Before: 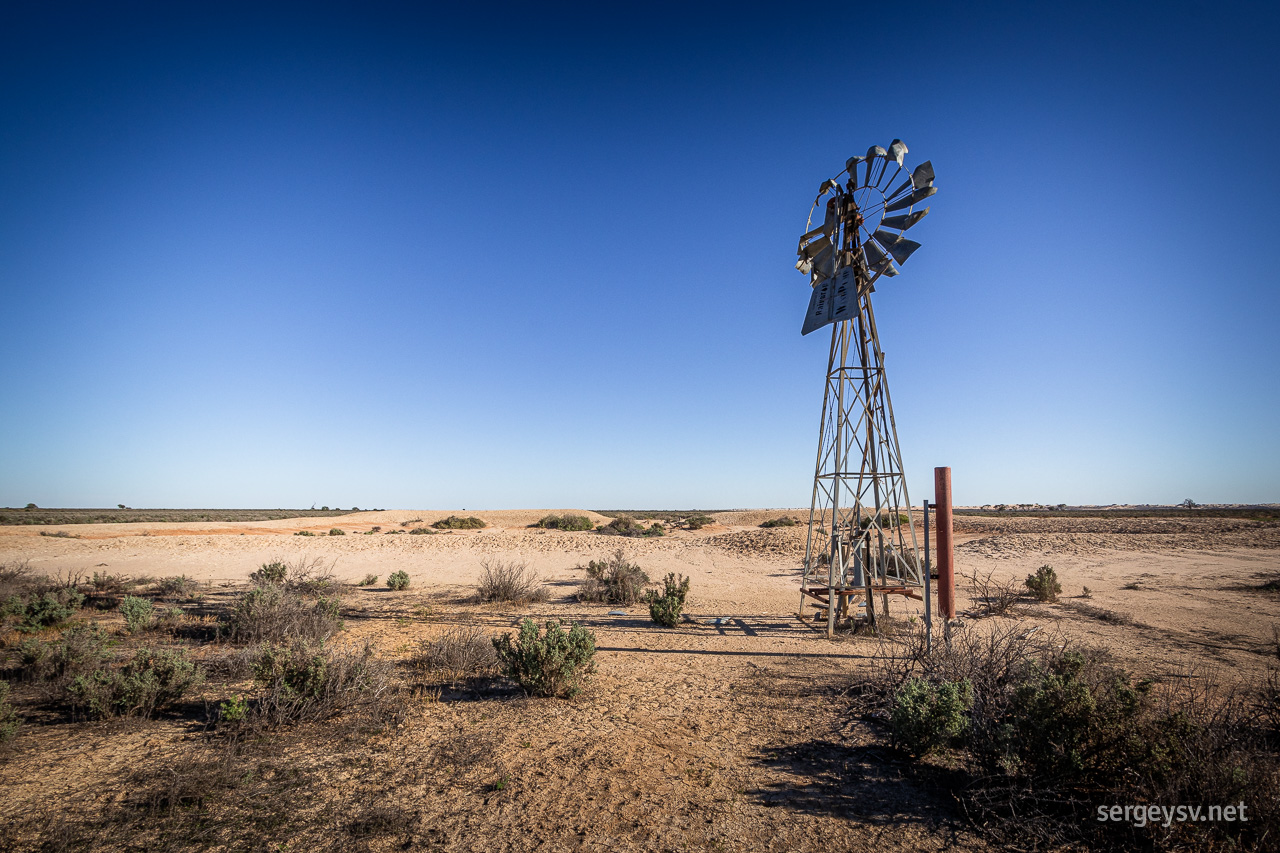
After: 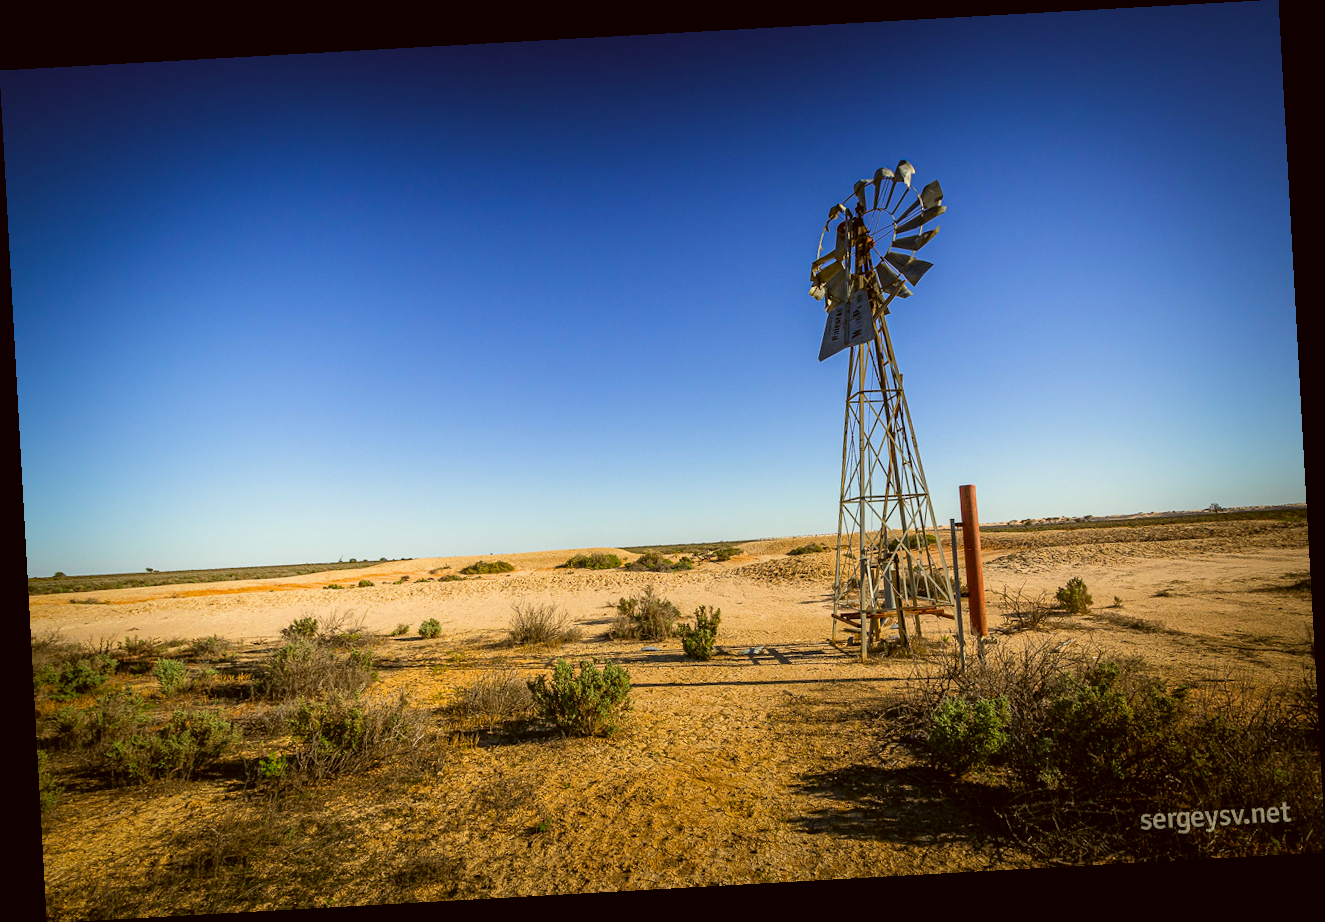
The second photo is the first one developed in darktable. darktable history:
rotate and perspective: rotation -3.18°, automatic cropping off
color balance rgb: linear chroma grading › global chroma 15%, perceptual saturation grading › global saturation 30%
color correction: highlights a* -1.43, highlights b* 10.12, shadows a* 0.395, shadows b* 19.35
